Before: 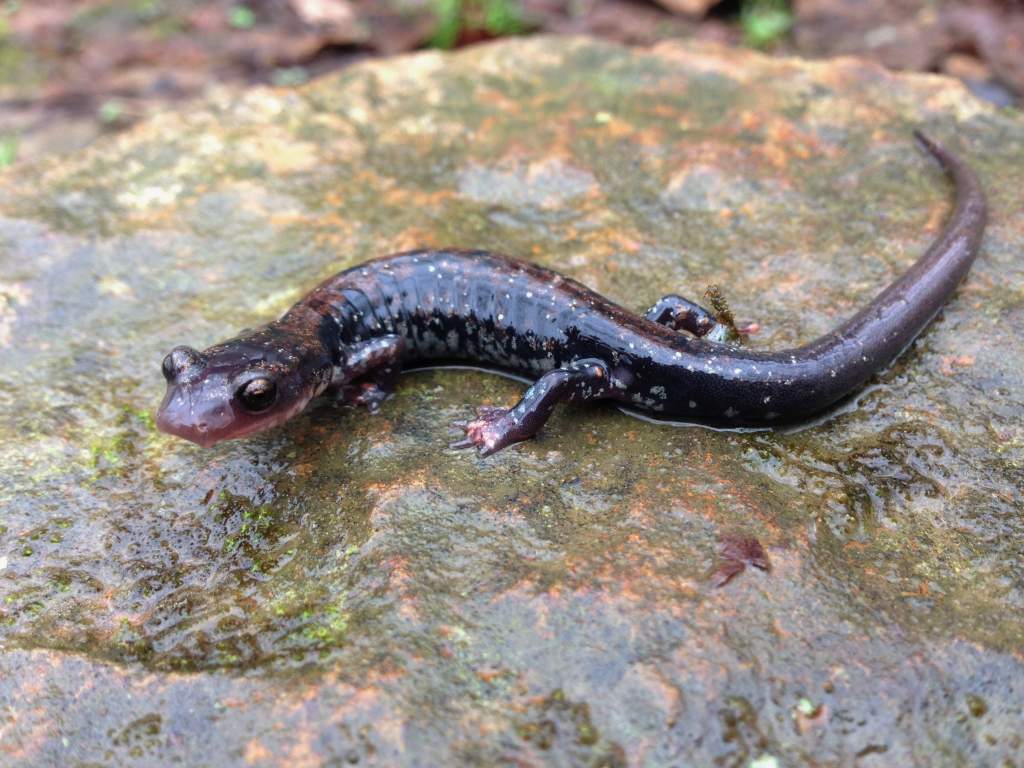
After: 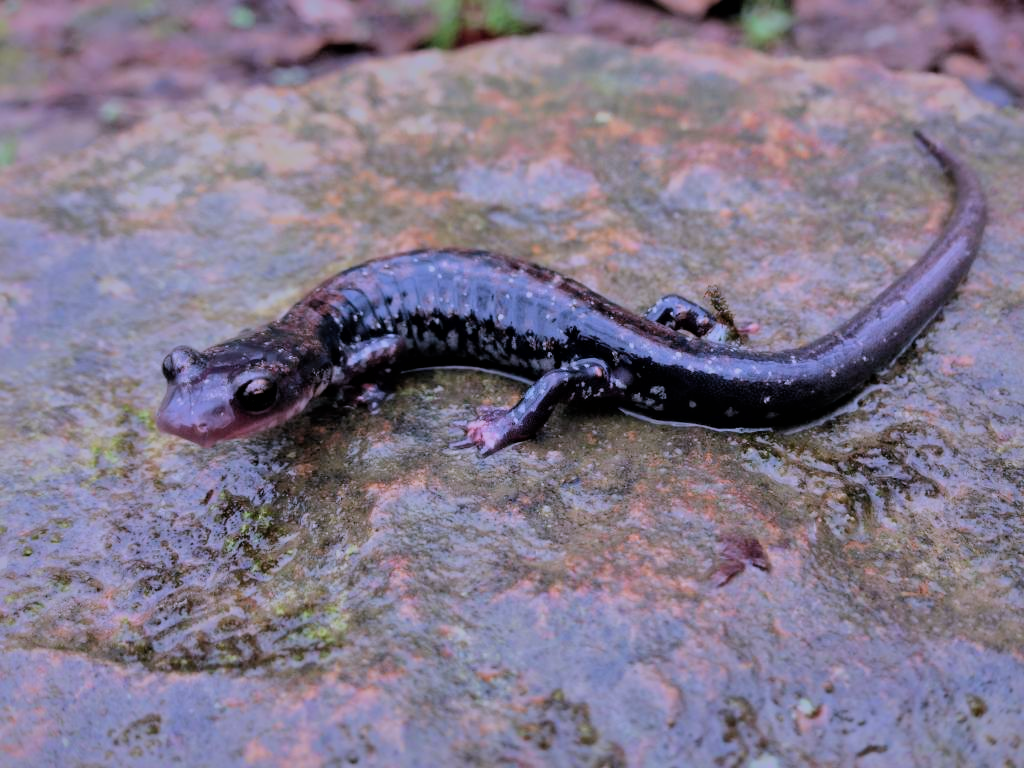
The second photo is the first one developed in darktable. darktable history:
shadows and highlights: shadows 38.43, highlights -74.54
exposure: exposure -0.157 EV, compensate highlight preservation false
filmic rgb: black relative exposure -7.15 EV, white relative exposure 5.36 EV, hardness 3.02, color science v6 (2022)
color correction: highlights a* 15.46, highlights b* -20.56
contrast equalizer: y [[0.5, 0.5, 0.544, 0.569, 0.5, 0.5], [0.5 ×6], [0.5 ×6], [0 ×6], [0 ×6]]
white balance: red 0.925, blue 1.046
